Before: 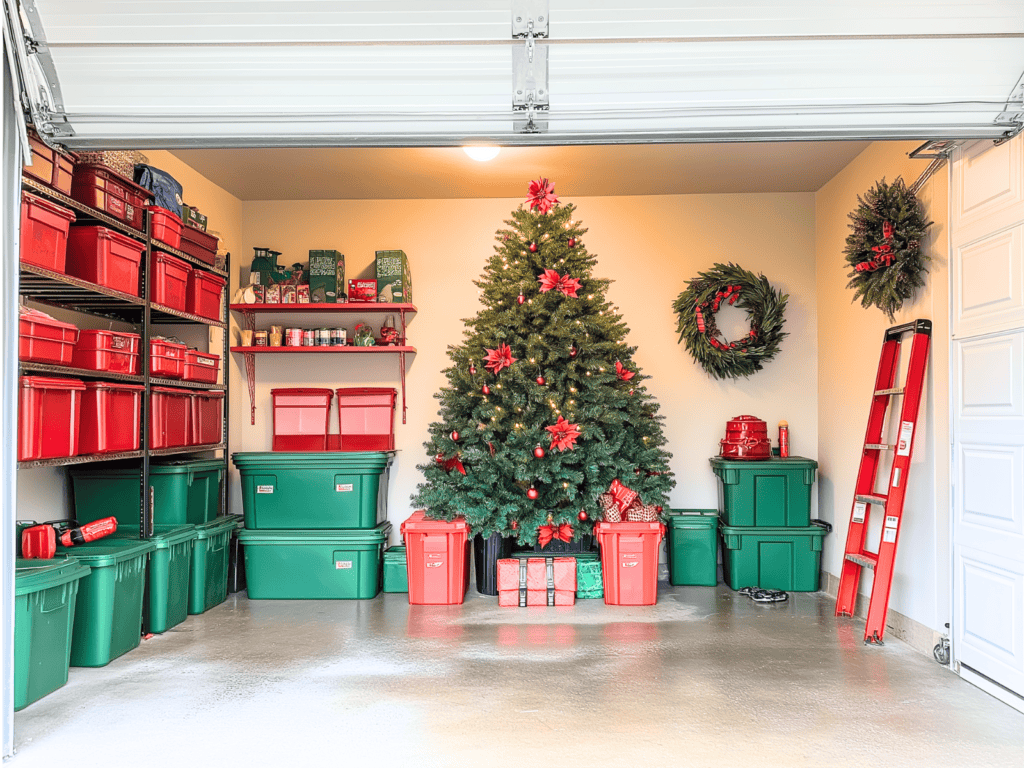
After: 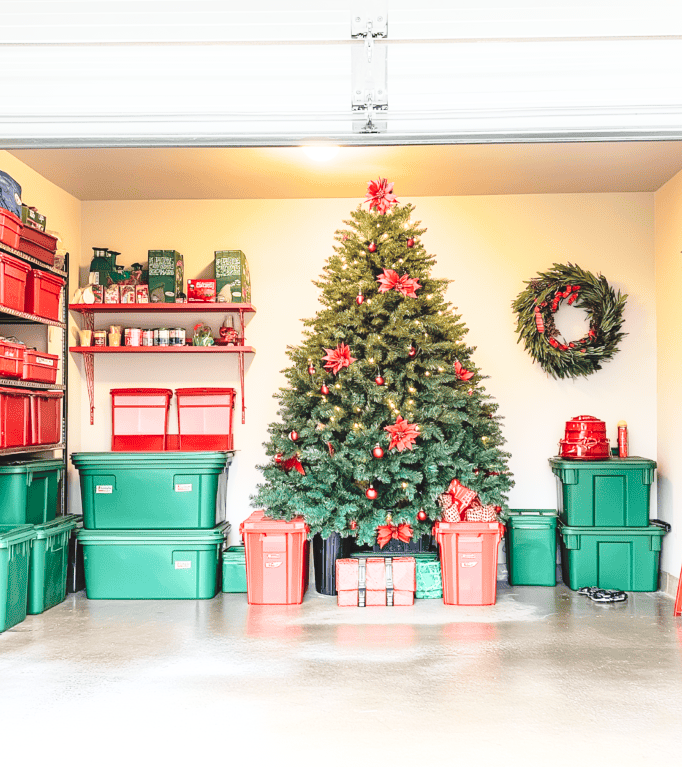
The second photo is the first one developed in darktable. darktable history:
base curve: curves: ch0 [(0, 0) (0.028, 0.03) (0.121, 0.232) (0.46, 0.748) (0.859, 0.968) (1, 1)], preserve colors none
crop and rotate: left 15.754%, right 17.579%
exposure: black level correction -0.008, exposure 0.067 EV, compensate highlight preservation false
